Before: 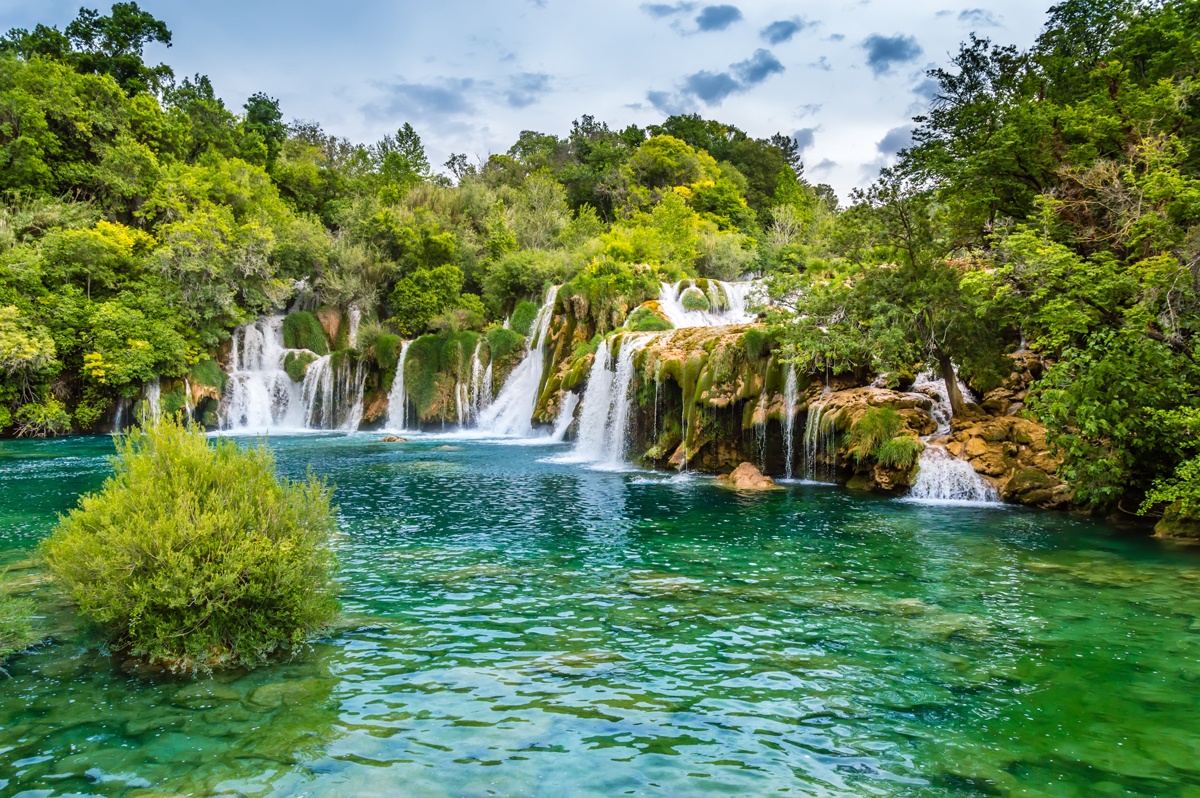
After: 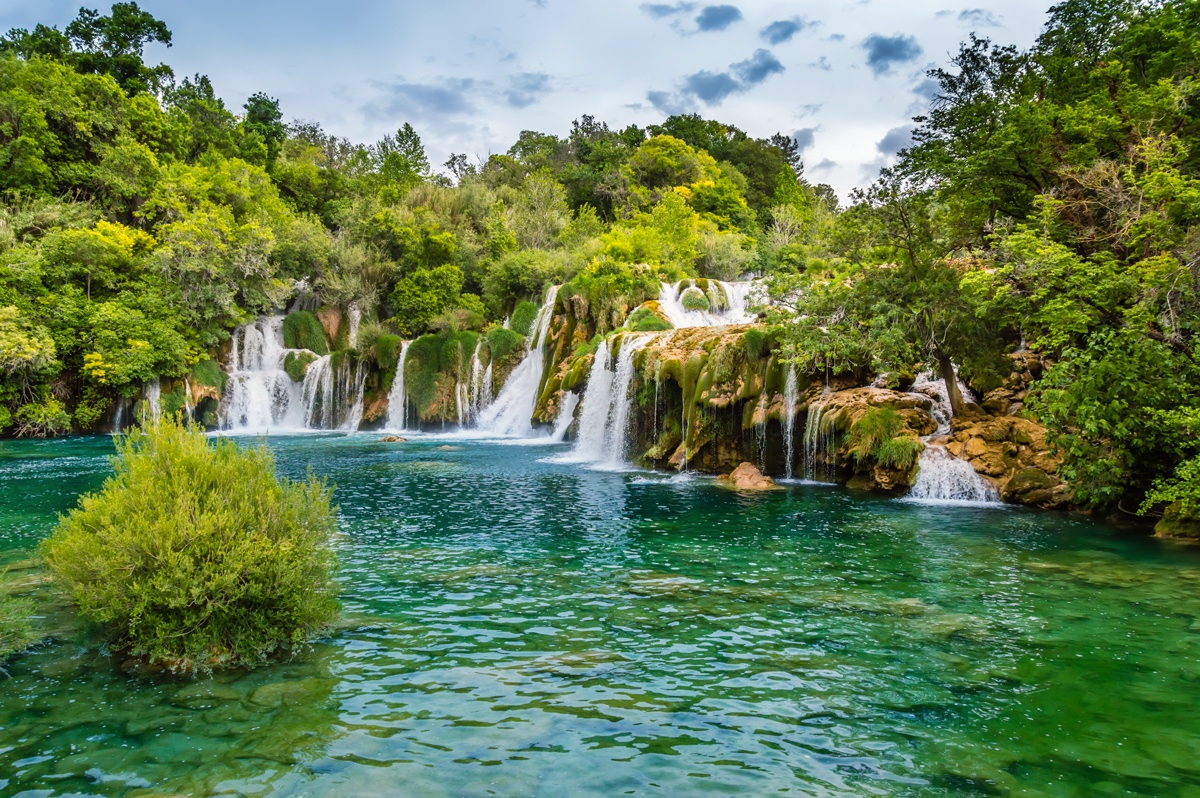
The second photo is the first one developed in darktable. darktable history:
graduated density: rotation -180°, offset 27.42
color calibration: x 0.342, y 0.355, temperature 5146 K
